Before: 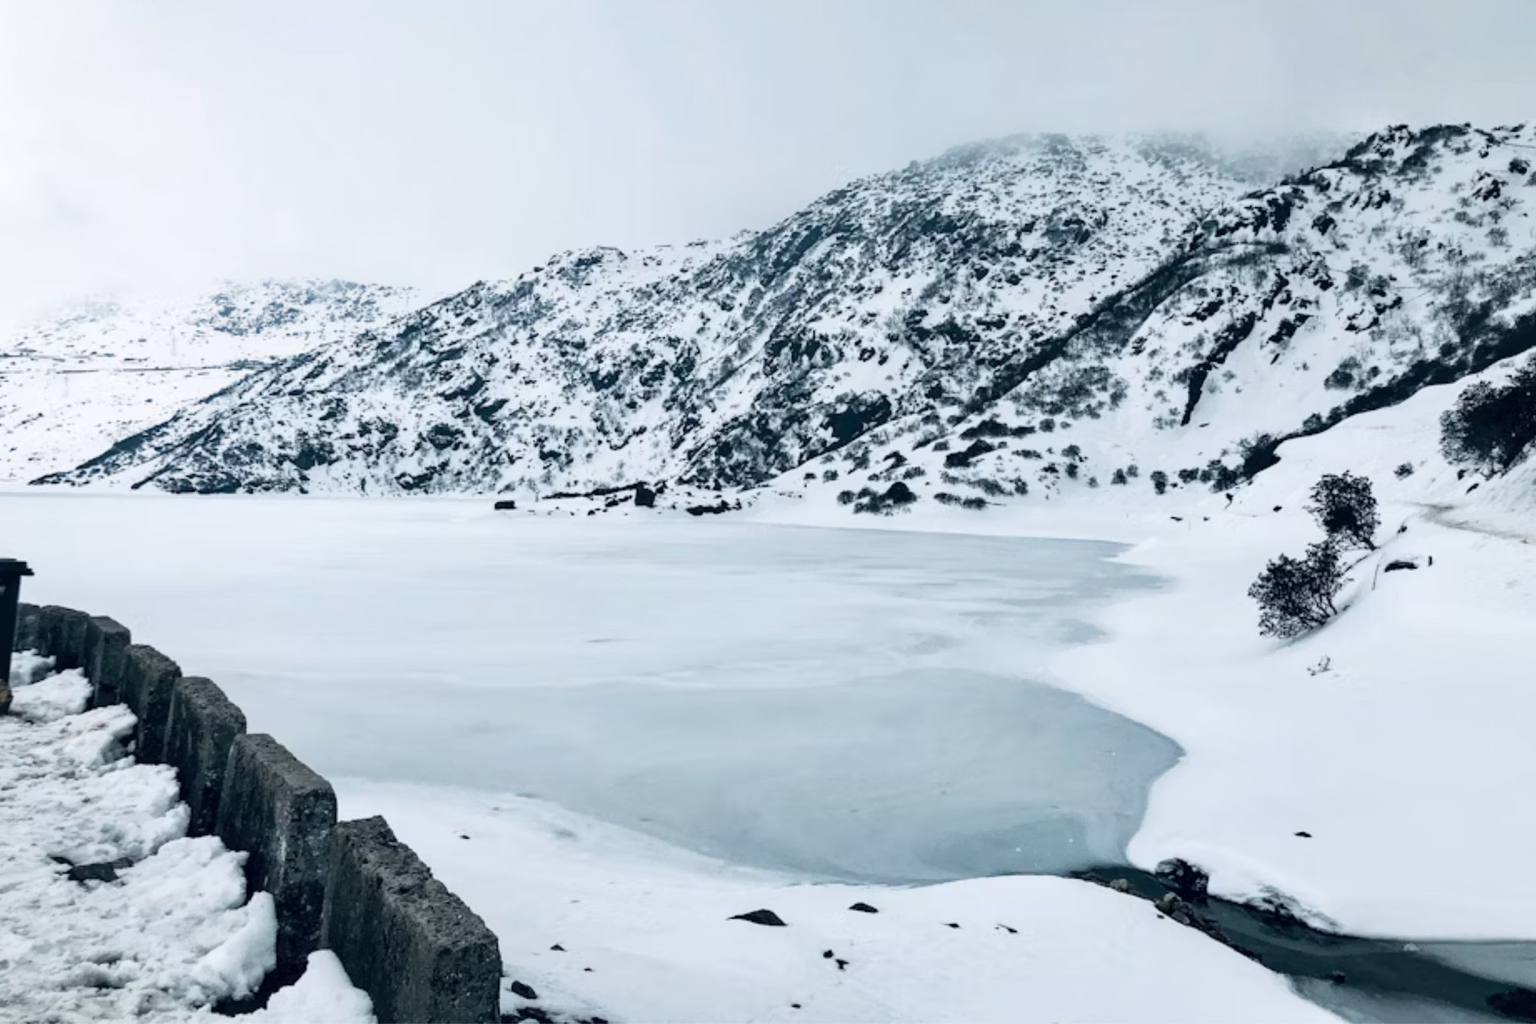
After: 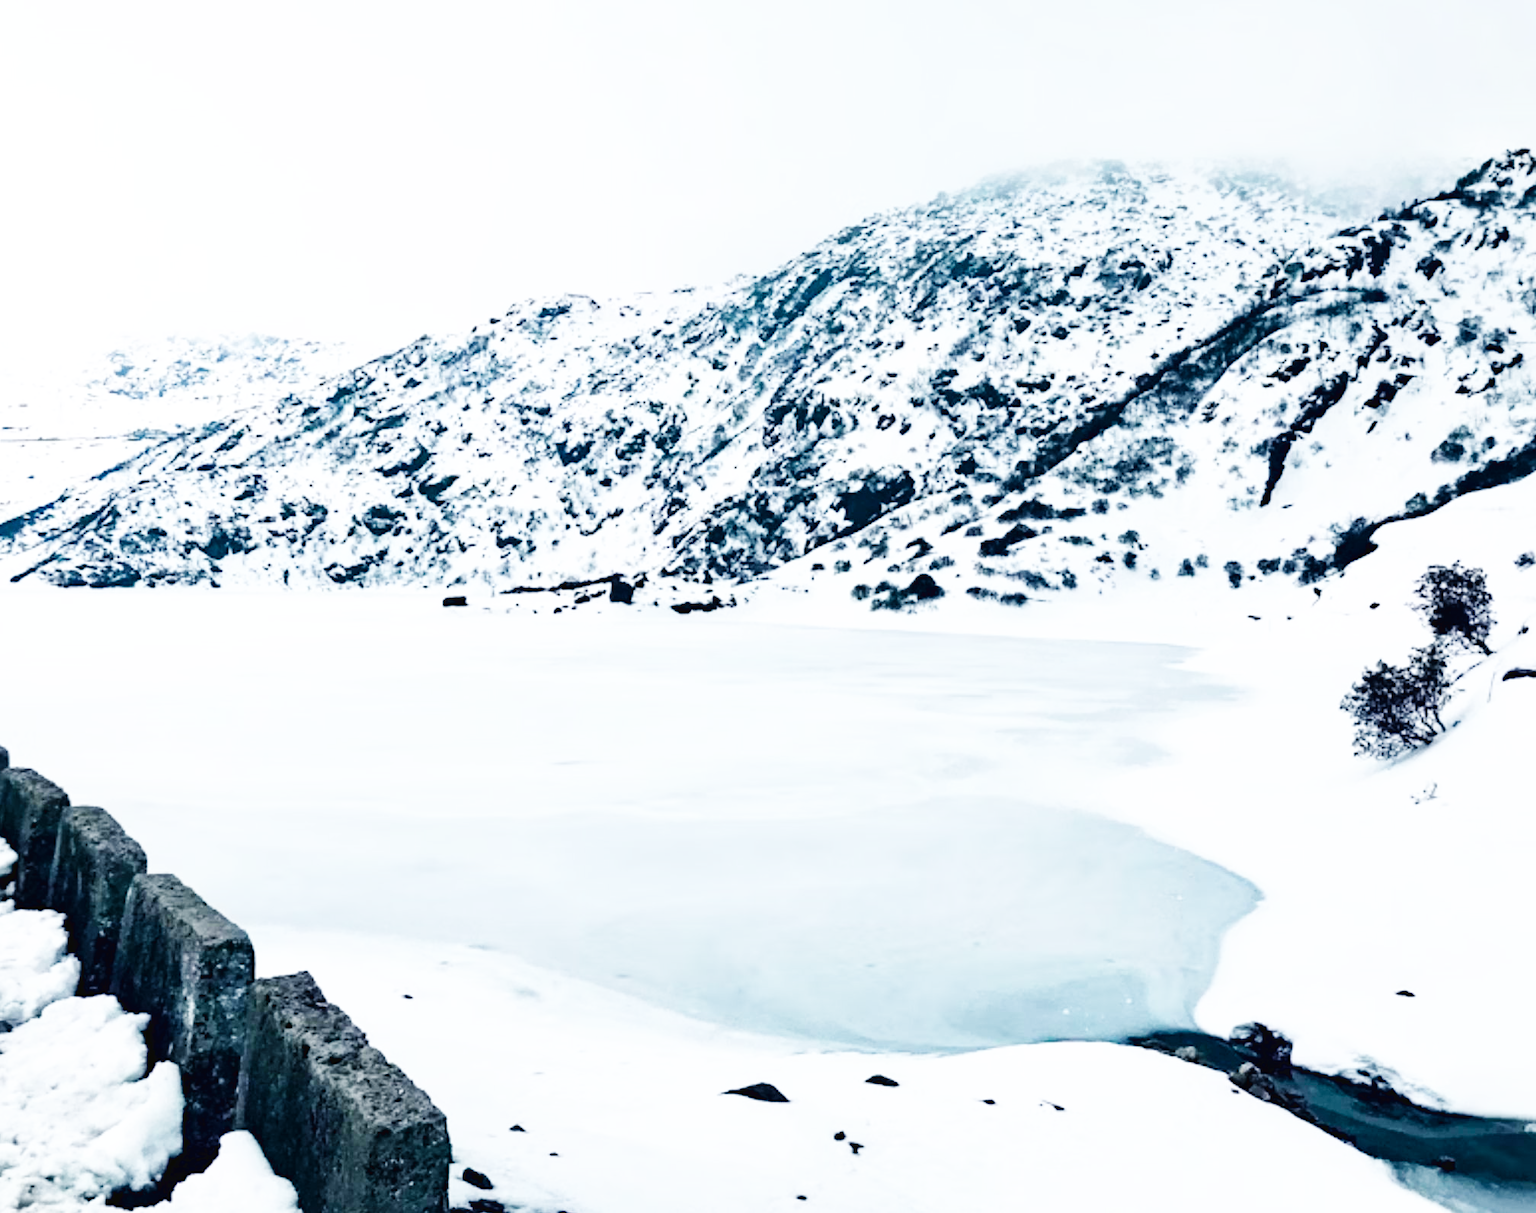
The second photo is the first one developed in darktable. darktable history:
base curve: curves: ch0 [(0, 0.003) (0.001, 0.002) (0.006, 0.004) (0.02, 0.022) (0.048, 0.086) (0.094, 0.234) (0.162, 0.431) (0.258, 0.629) (0.385, 0.8) (0.548, 0.918) (0.751, 0.988) (1, 1)], preserve colors none
crop: left 8.026%, right 7.374%
haze removal: compatibility mode true, adaptive false
